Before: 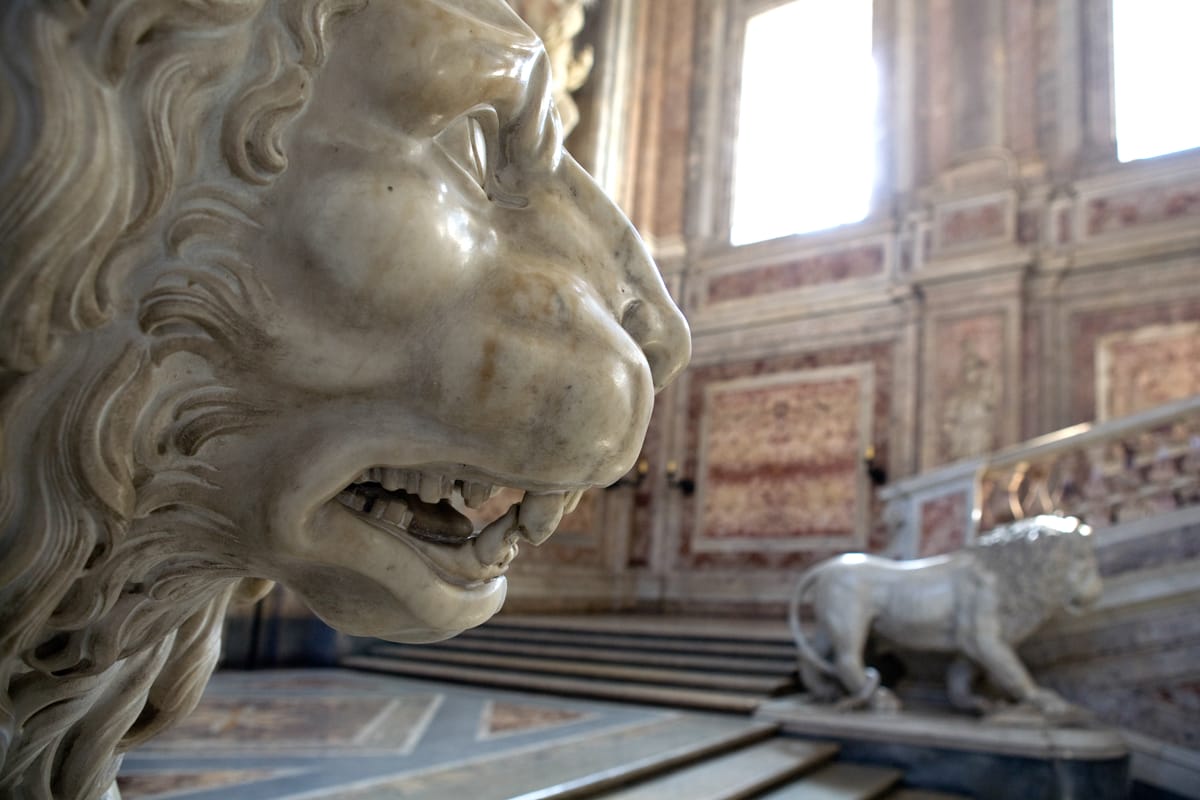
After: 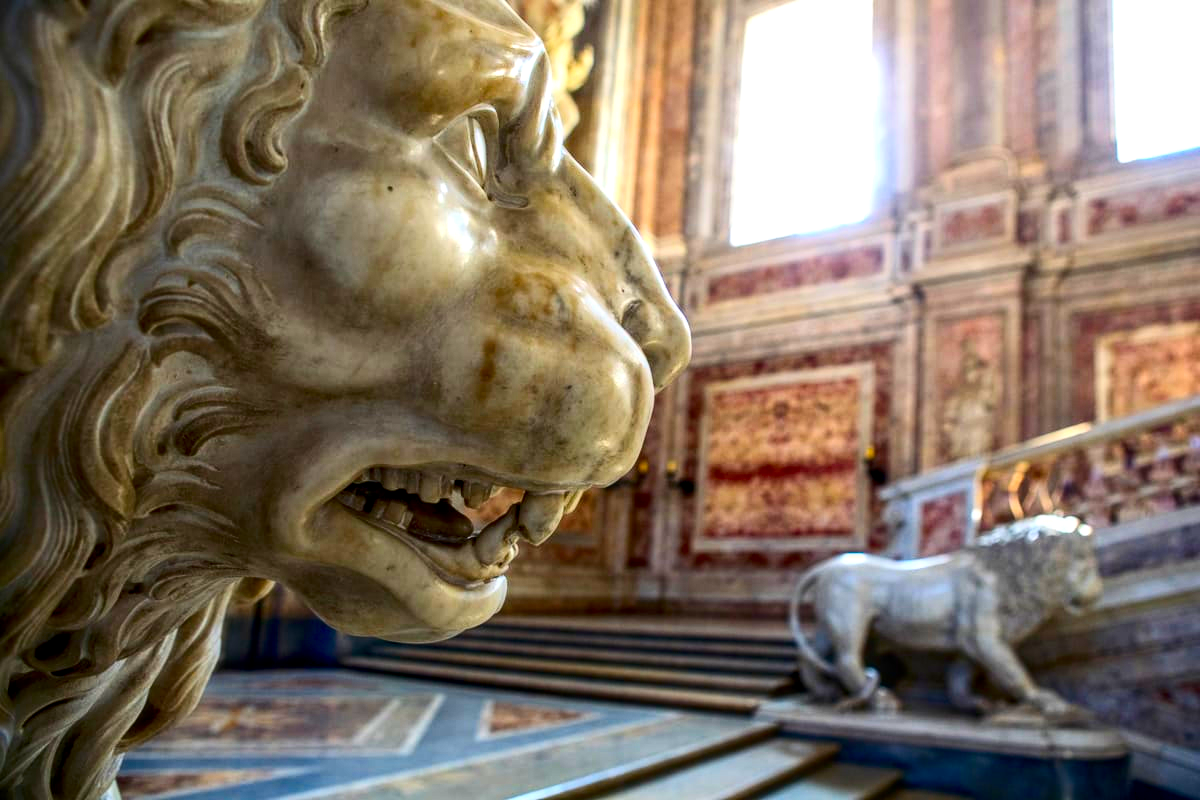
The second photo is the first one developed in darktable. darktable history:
color balance rgb: perceptual saturation grading › global saturation 19.309%, saturation formula JzAzBz (2021)
contrast brightness saturation: contrast 0.265, brightness 0.013, saturation 0.855
local contrast: highlights 2%, shadows 1%, detail 133%
